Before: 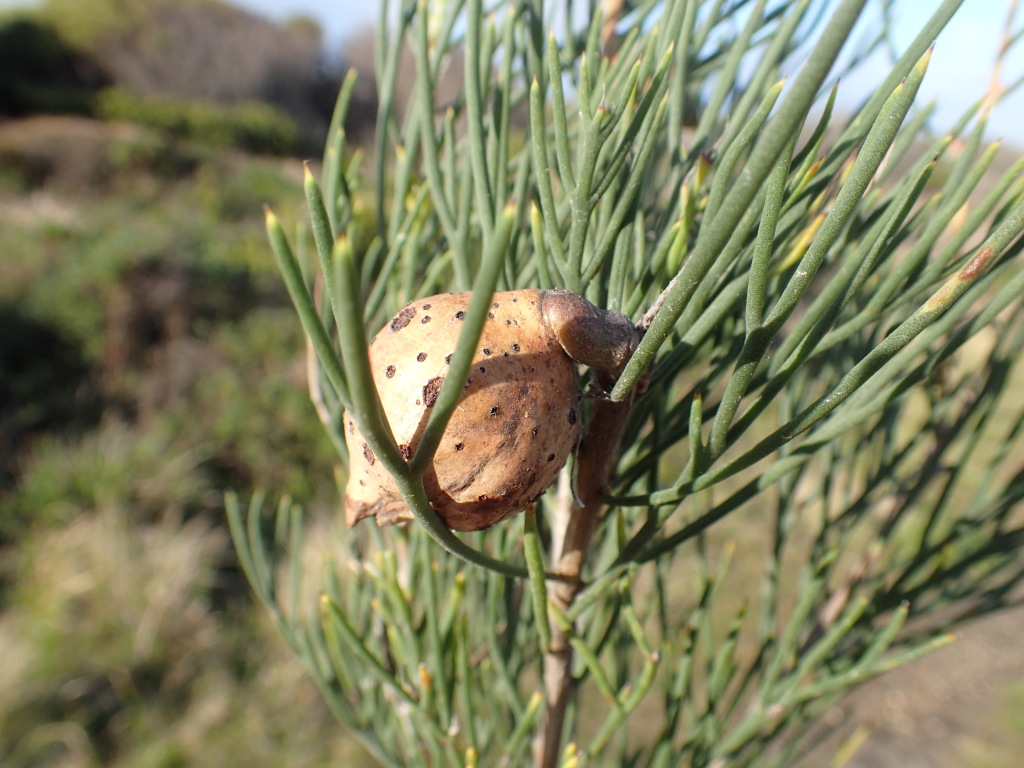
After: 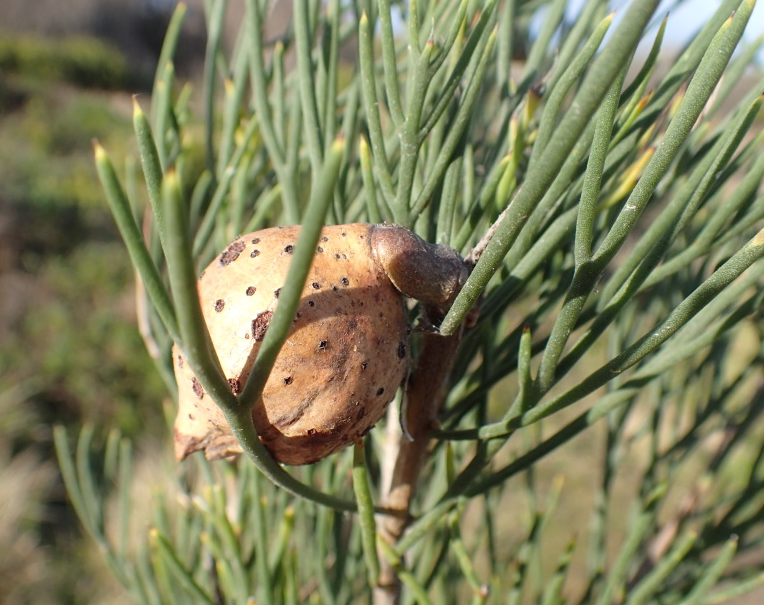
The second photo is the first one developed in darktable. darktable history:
crop: left 16.723%, top 8.658%, right 8.656%, bottom 12.55%
